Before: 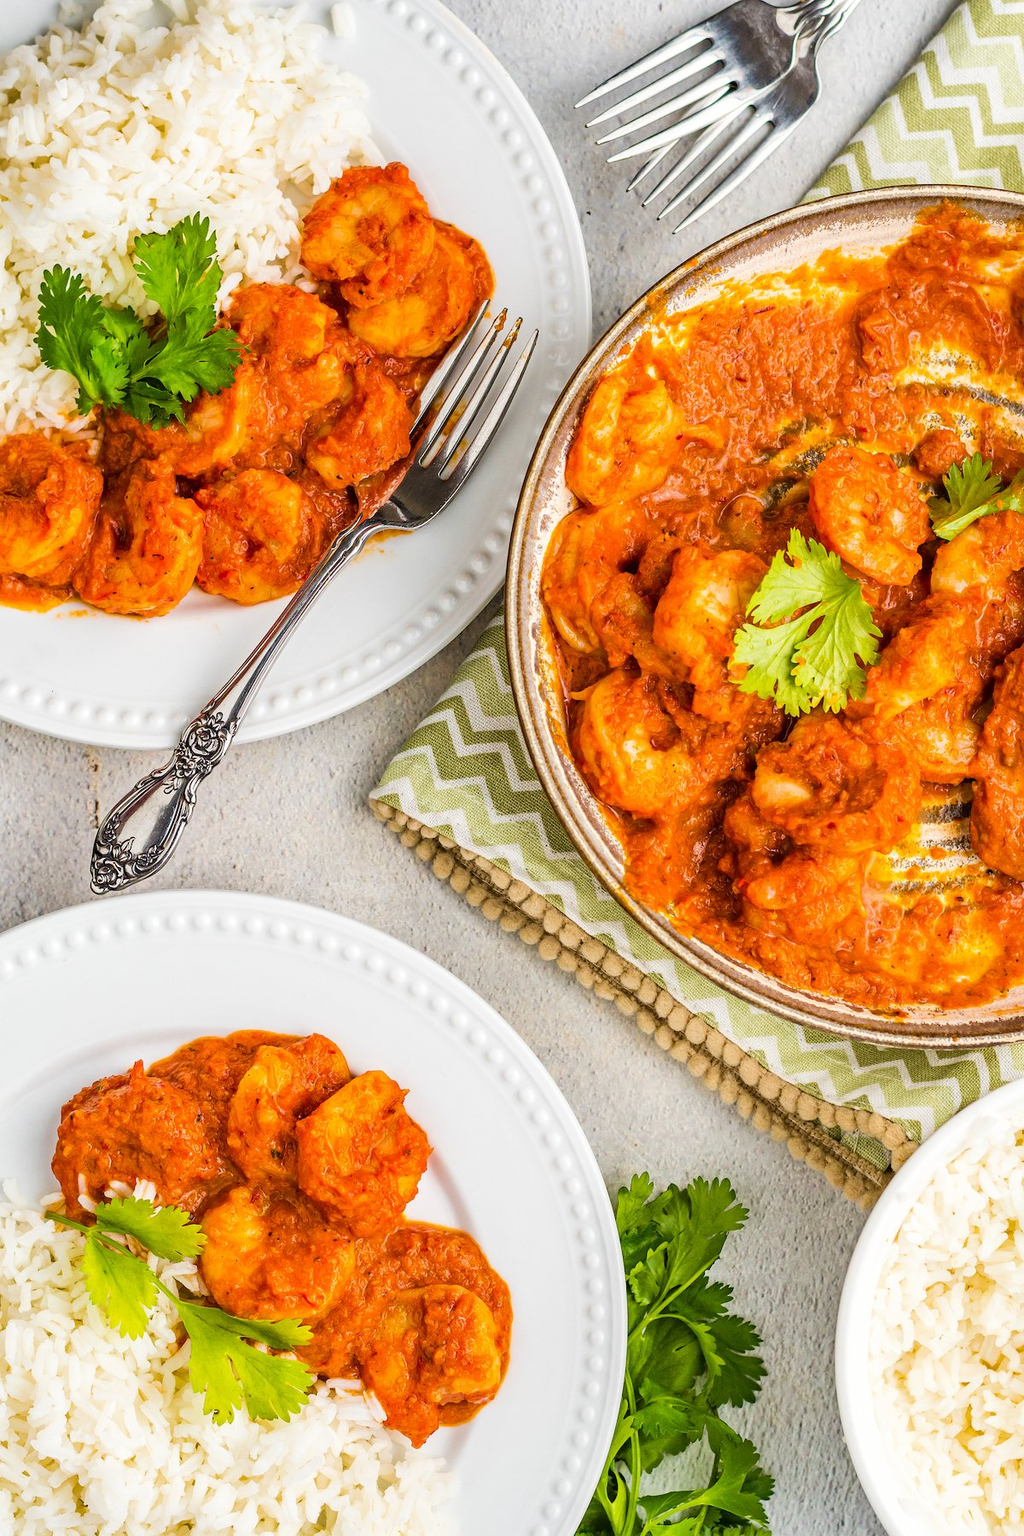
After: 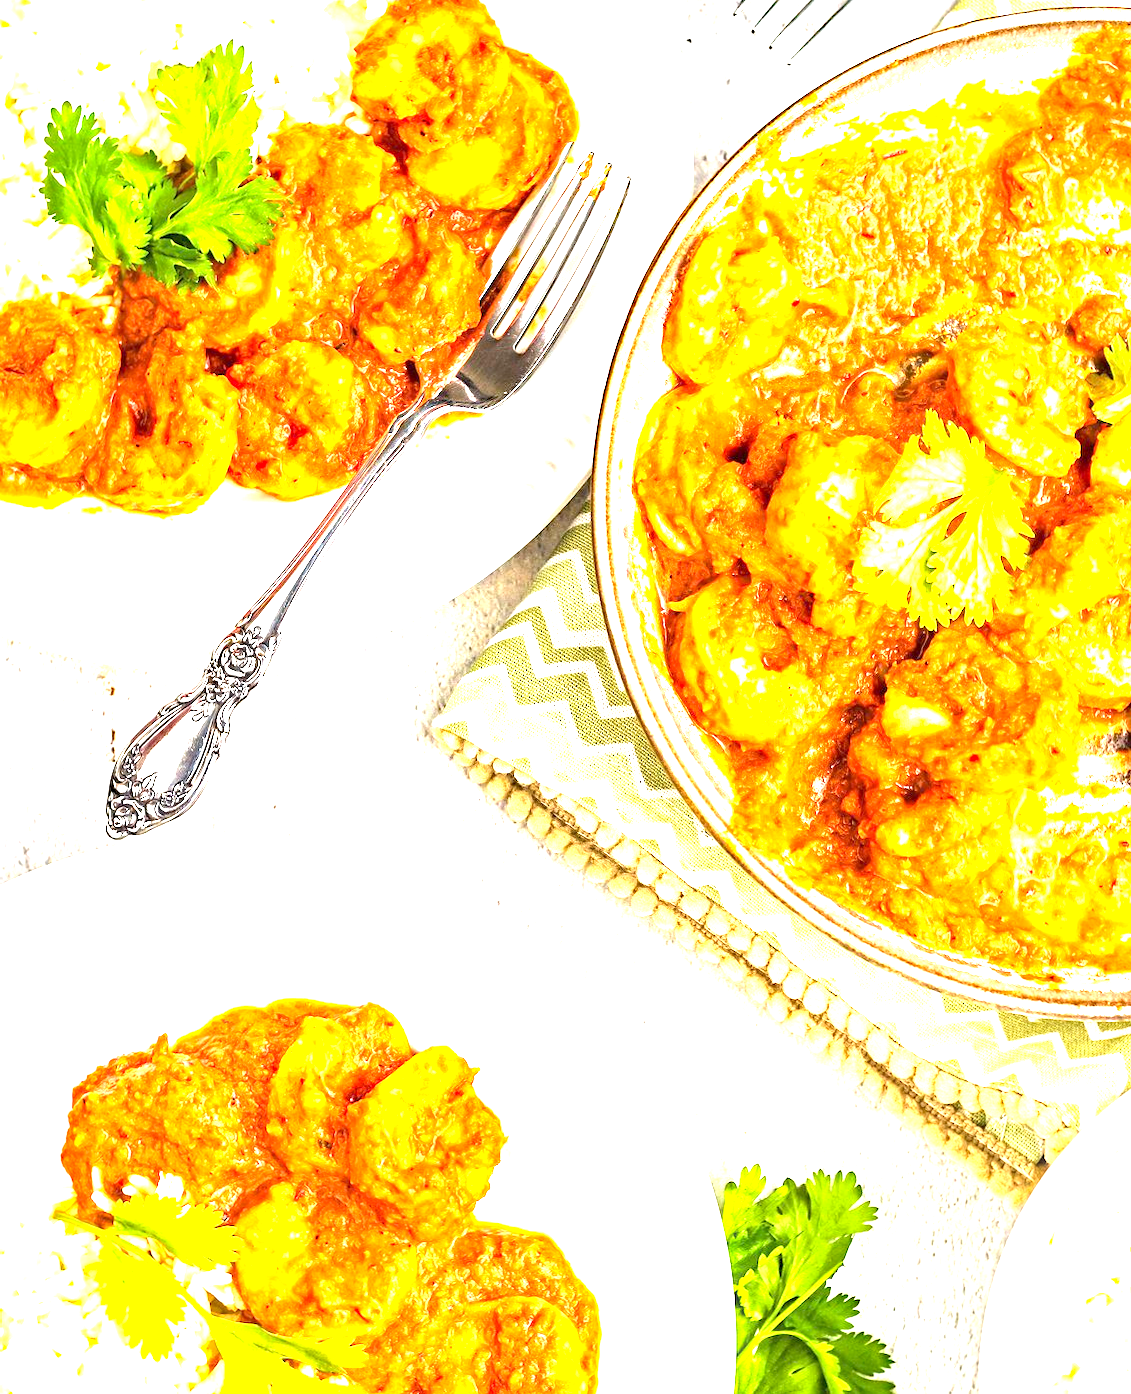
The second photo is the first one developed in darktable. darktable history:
haze removal: adaptive false
exposure: exposure 2.286 EV, compensate exposure bias true, compensate highlight preservation false
crop and rotate: angle 0.048°, top 11.604%, right 5.556%, bottom 10.8%
